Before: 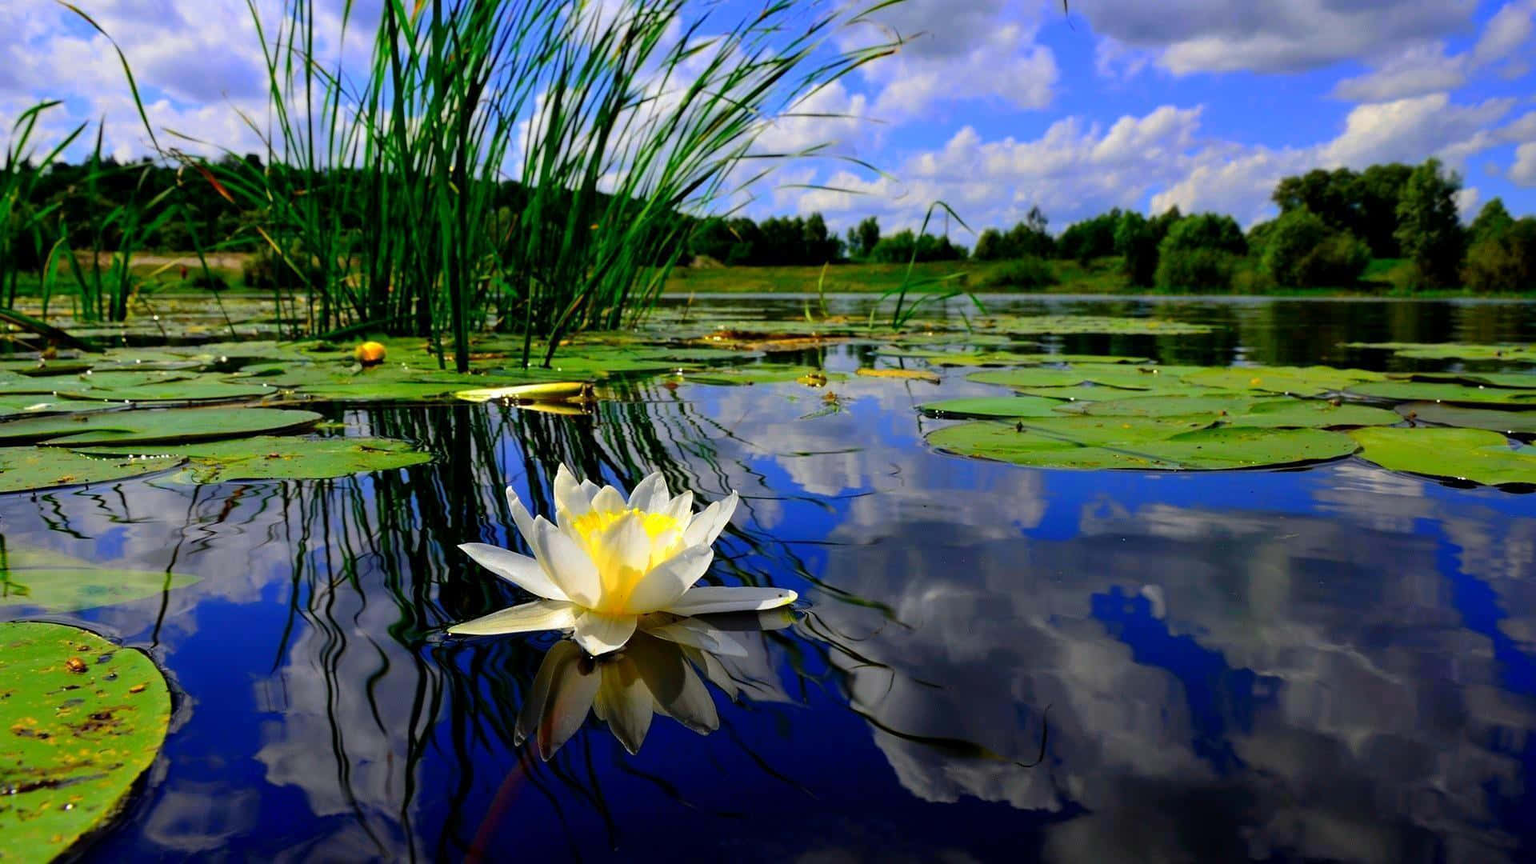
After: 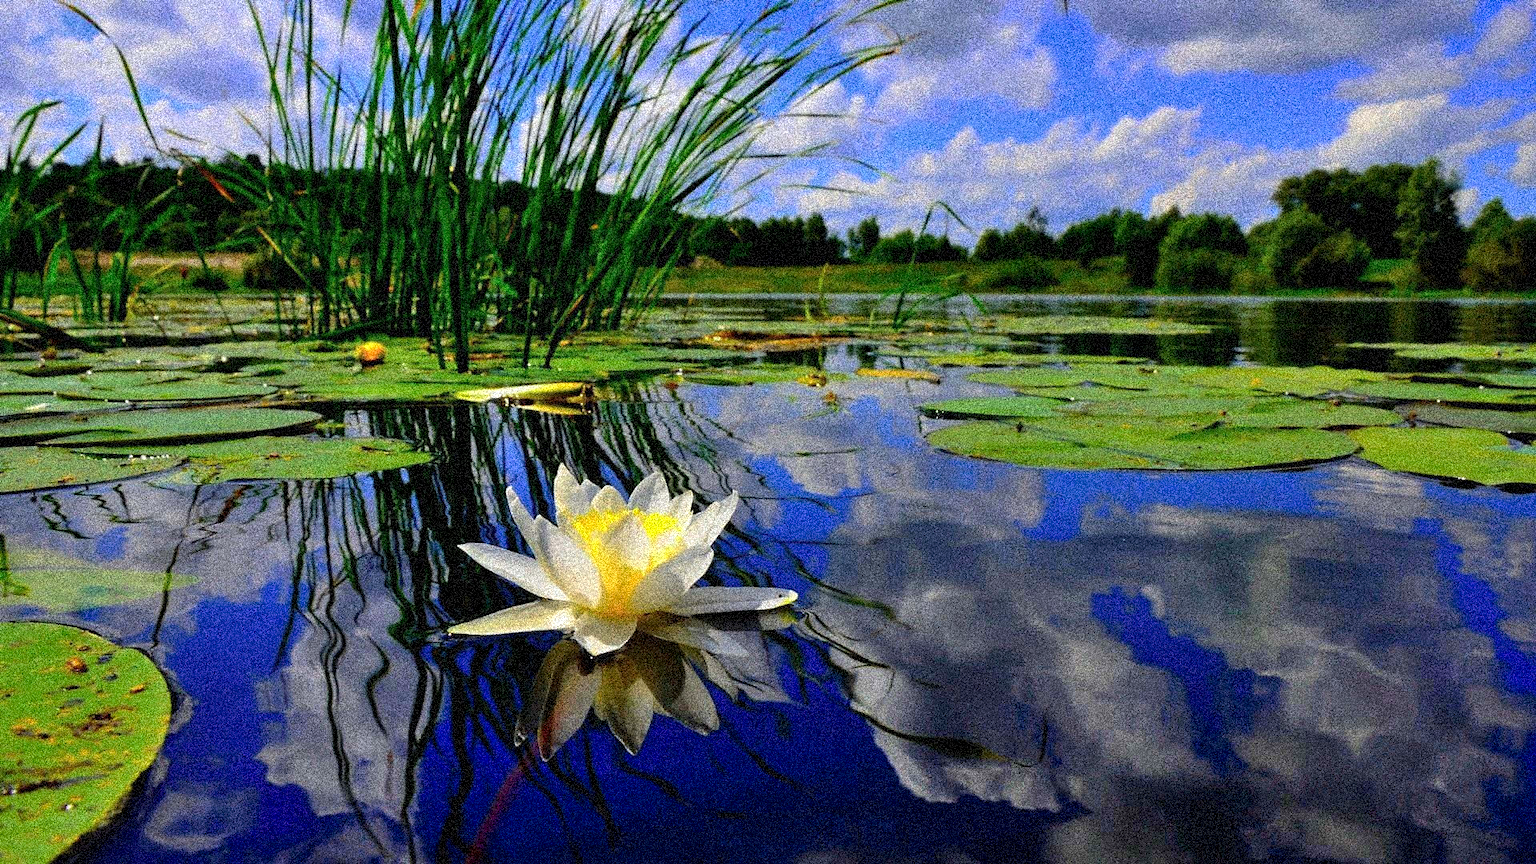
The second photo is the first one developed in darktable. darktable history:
shadows and highlights: soften with gaussian
grain: coarseness 3.75 ISO, strength 100%, mid-tones bias 0%
